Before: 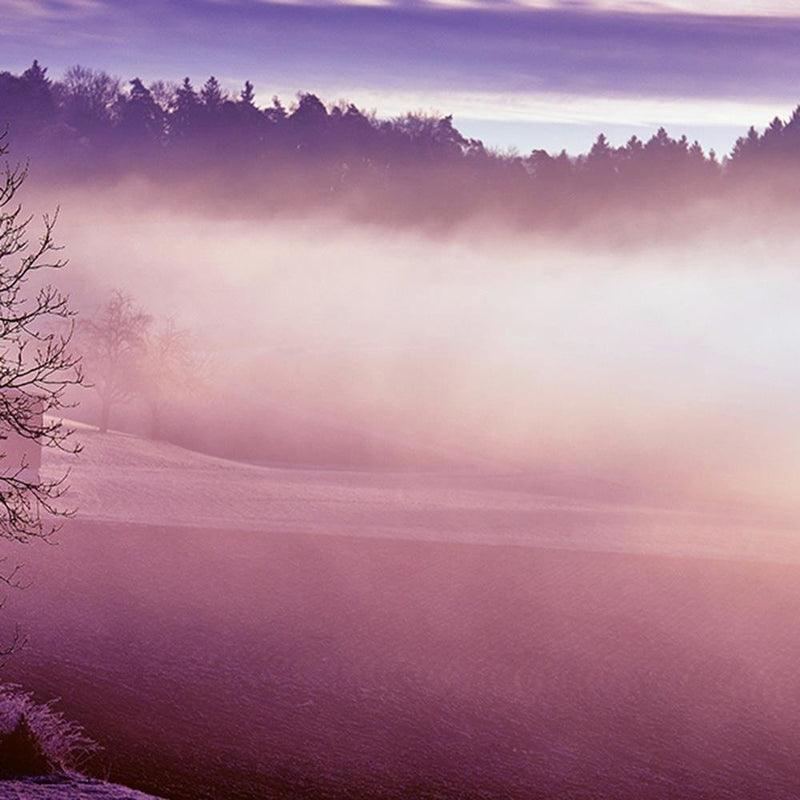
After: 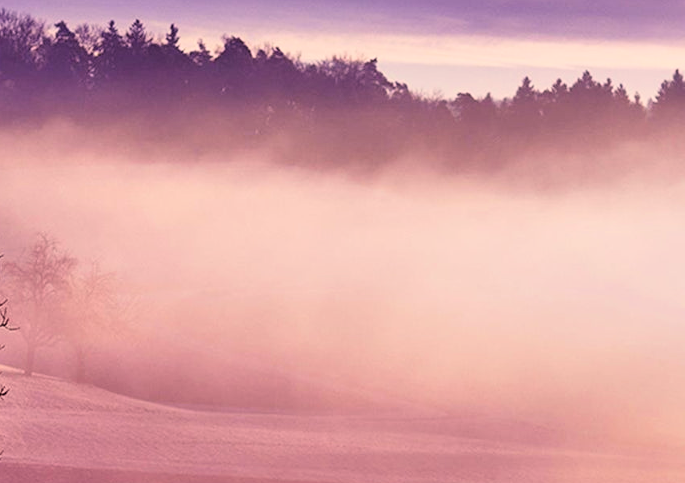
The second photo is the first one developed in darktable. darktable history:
crop and rotate: left 9.405%, top 7.139%, right 4.853%, bottom 32.456%
shadows and highlights: shadows 37.65, highlights -26.84, soften with gaussian
filmic rgb: middle gray luminance 10.14%, black relative exposure -8.65 EV, white relative exposure 3.33 EV, threshold 5.96 EV, target black luminance 0%, hardness 5.2, latitude 44.55%, contrast 1.302, highlights saturation mix 5.58%, shadows ↔ highlights balance 24.86%, enable highlight reconstruction true
color correction: highlights a* 11.49, highlights b* 12.31
